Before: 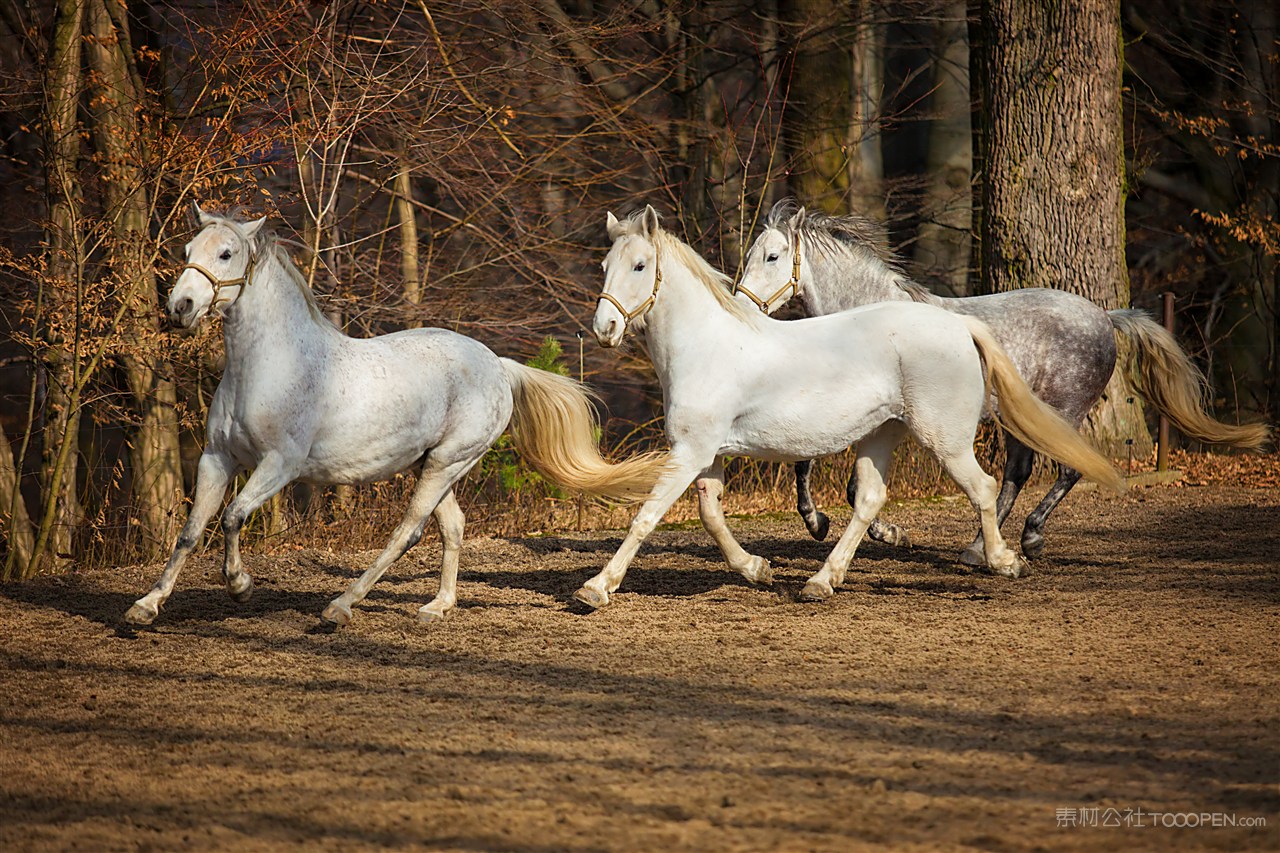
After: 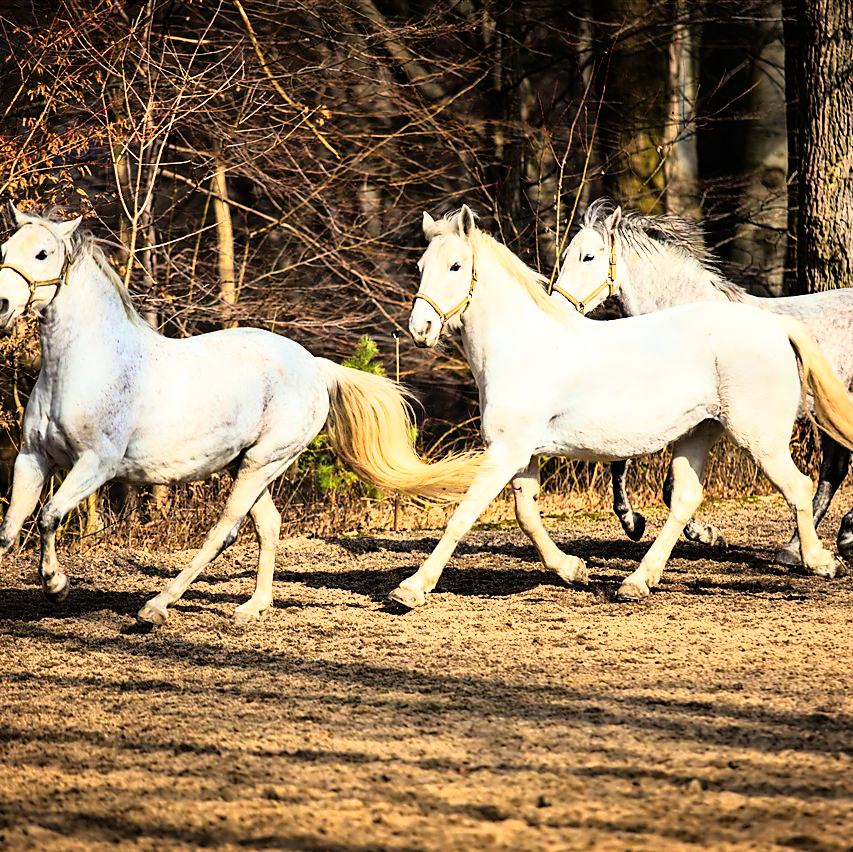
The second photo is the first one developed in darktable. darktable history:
crop and rotate: left 14.385%, right 18.948%
rgb curve: curves: ch0 [(0, 0) (0.21, 0.15) (0.24, 0.21) (0.5, 0.75) (0.75, 0.96) (0.89, 0.99) (1, 1)]; ch1 [(0, 0.02) (0.21, 0.13) (0.25, 0.2) (0.5, 0.67) (0.75, 0.9) (0.89, 0.97) (1, 1)]; ch2 [(0, 0.02) (0.21, 0.13) (0.25, 0.2) (0.5, 0.67) (0.75, 0.9) (0.89, 0.97) (1, 1)], compensate middle gray true
haze removal: compatibility mode true, adaptive false
white balance: emerald 1
